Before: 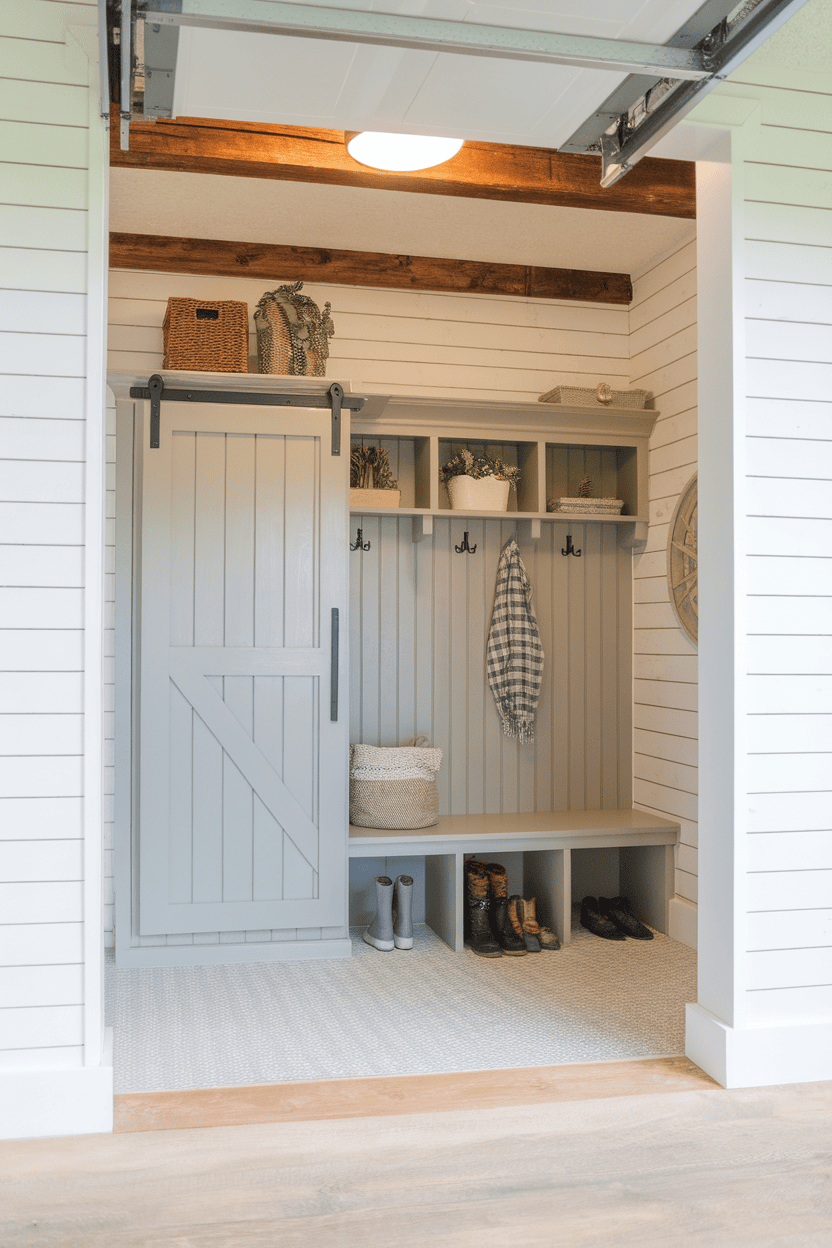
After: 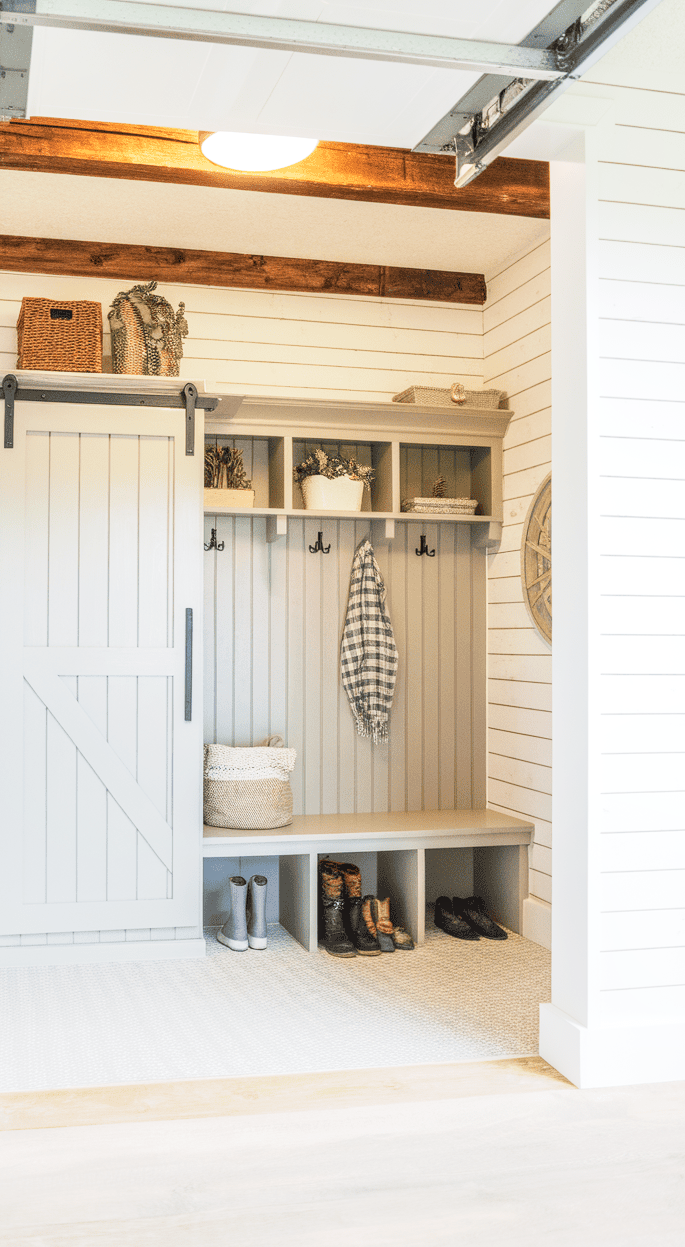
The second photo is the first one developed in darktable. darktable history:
local contrast: detail 130%
crop: left 17.582%, bottom 0.031%
exposure: black level correction 0.001, exposure 0.5 EV, compensate exposure bias true, compensate highlight preservation false
base curve: curves: ch0 [(0, 0) (0.088, 0.125) (0.176, 0.251) (0.354, 0.501) (0.613, 0.749) (1, 0.877)], preserve colors none
